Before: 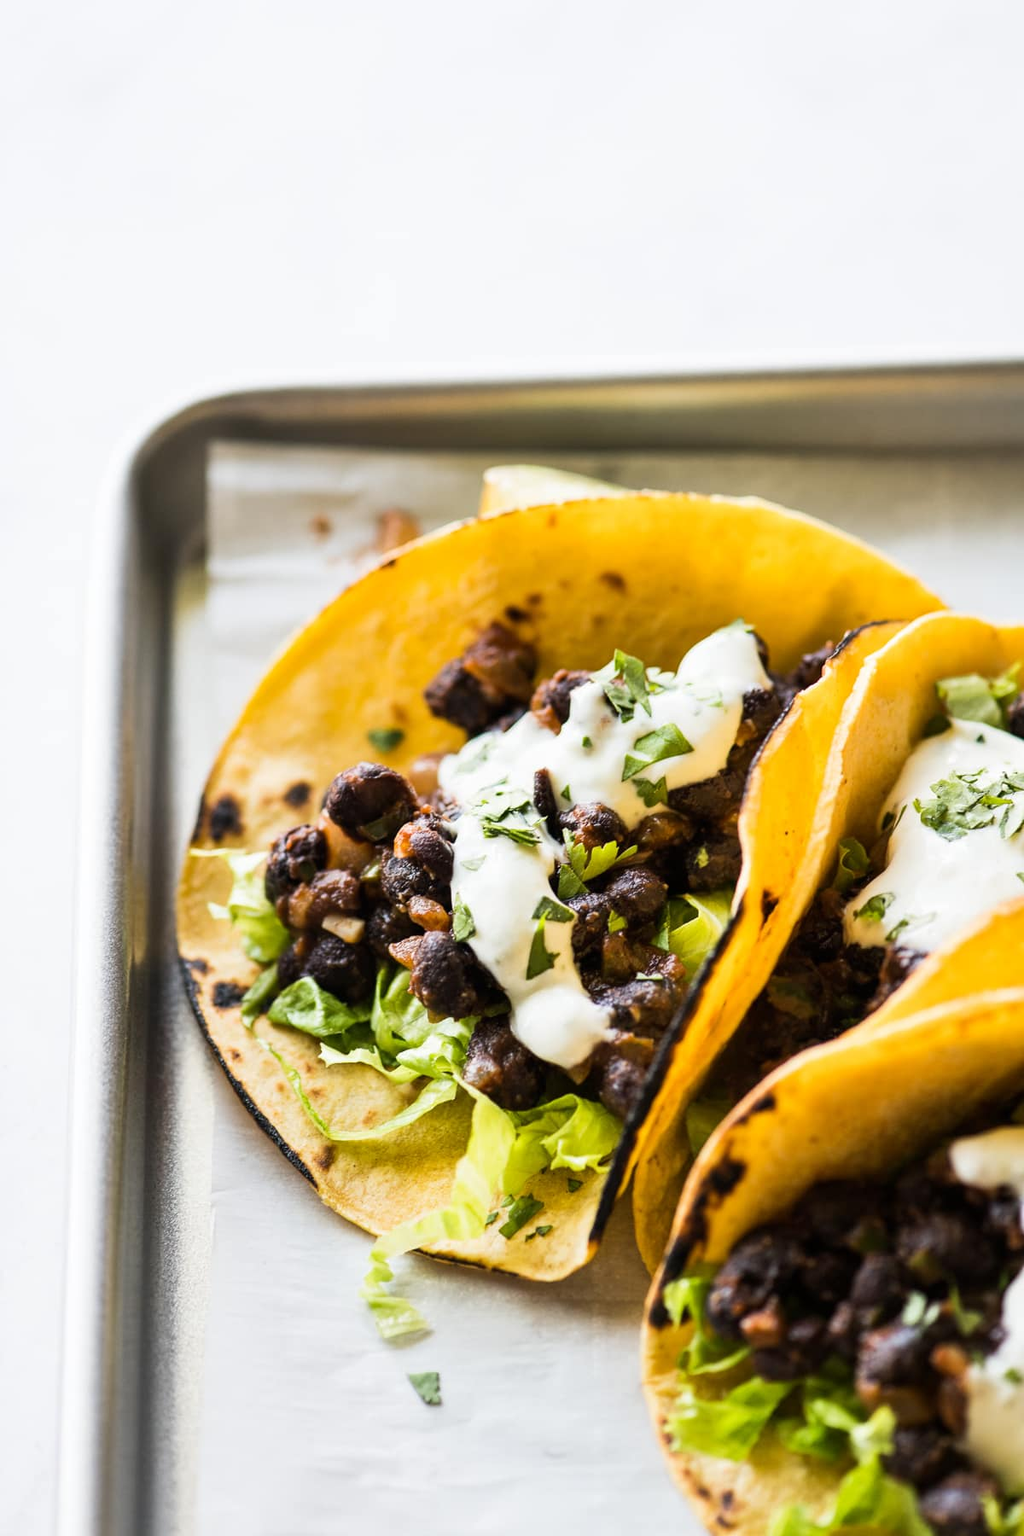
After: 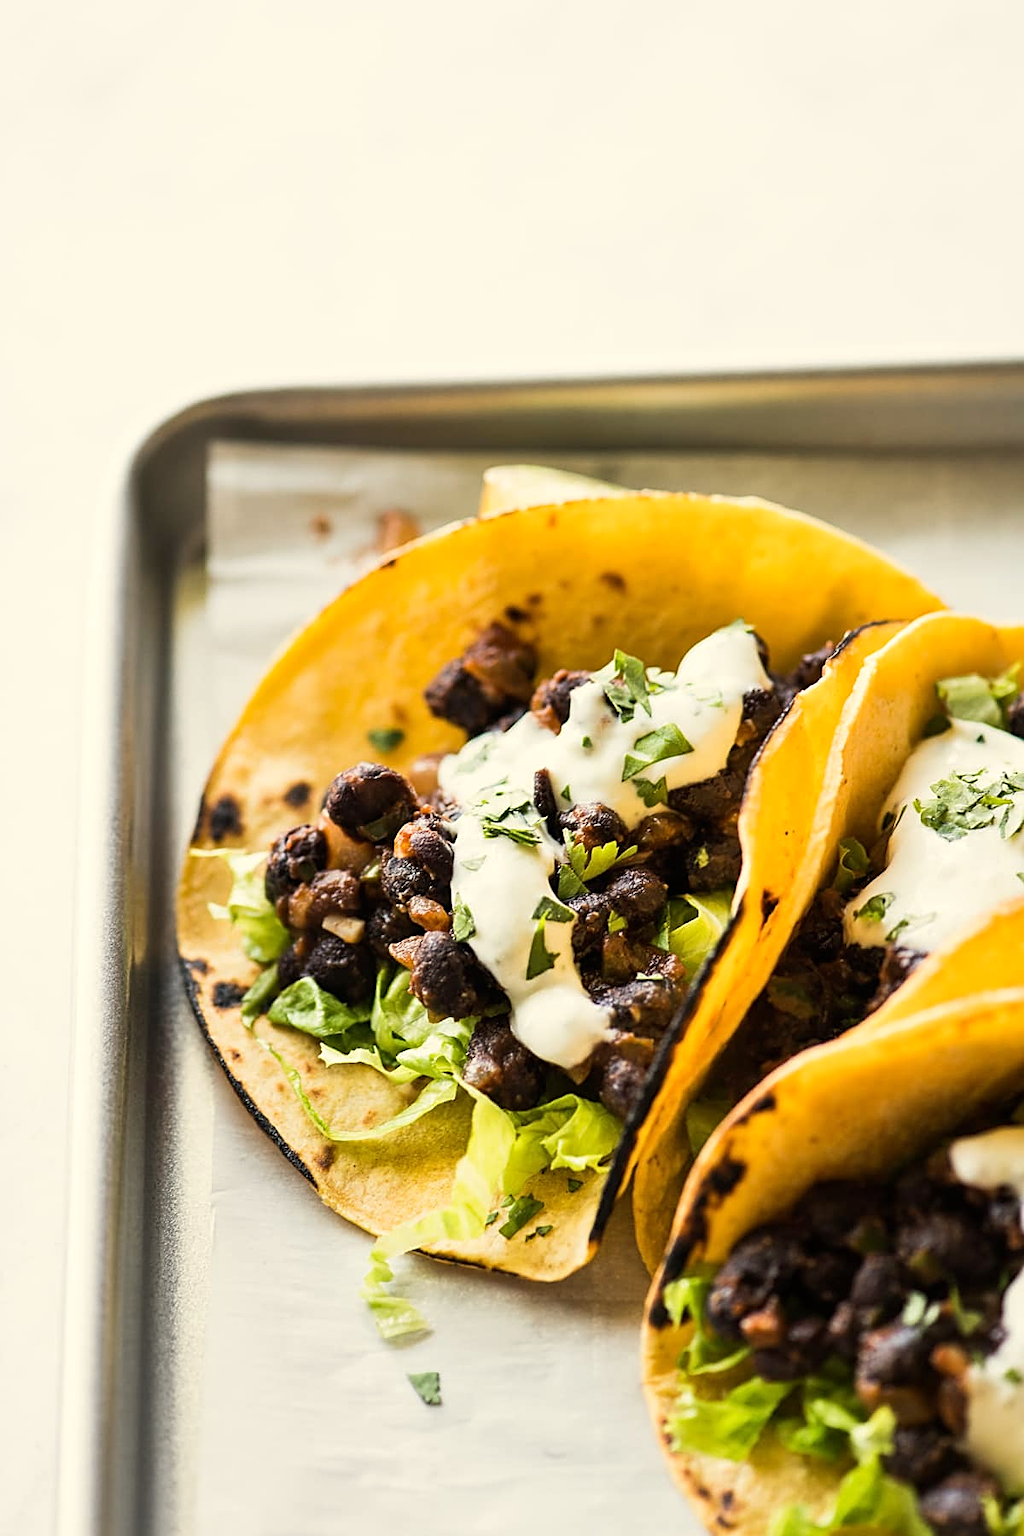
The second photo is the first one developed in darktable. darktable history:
white balance: red 1.029, blue 0.92
sharpen: on, module defaults
